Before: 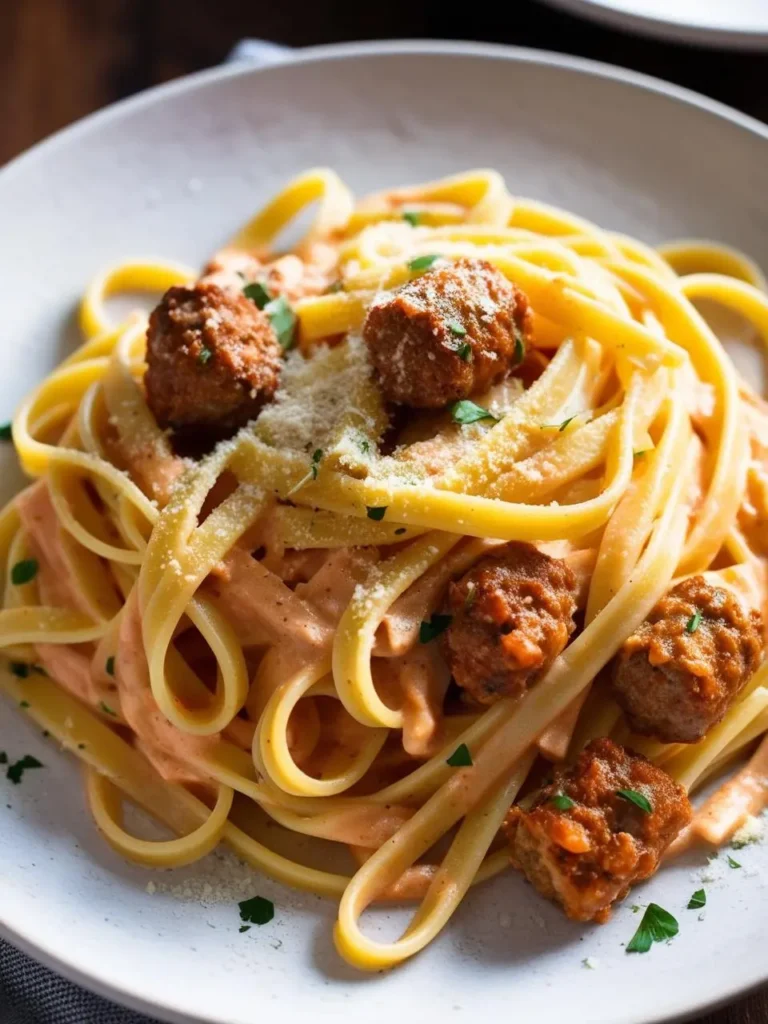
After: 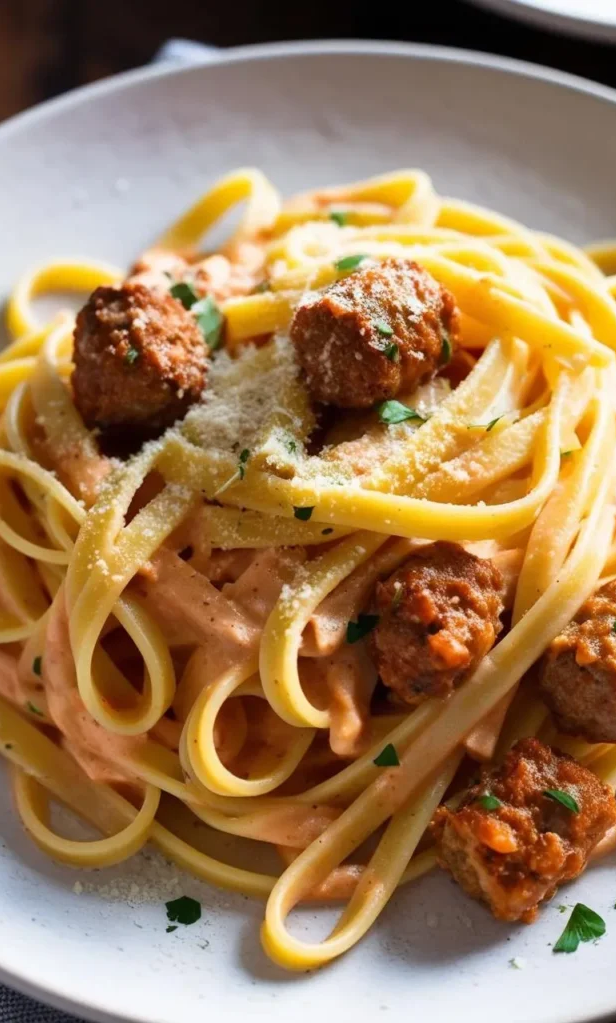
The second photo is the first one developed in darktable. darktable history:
crop and rotate: left 9.542%, right 10.203%
